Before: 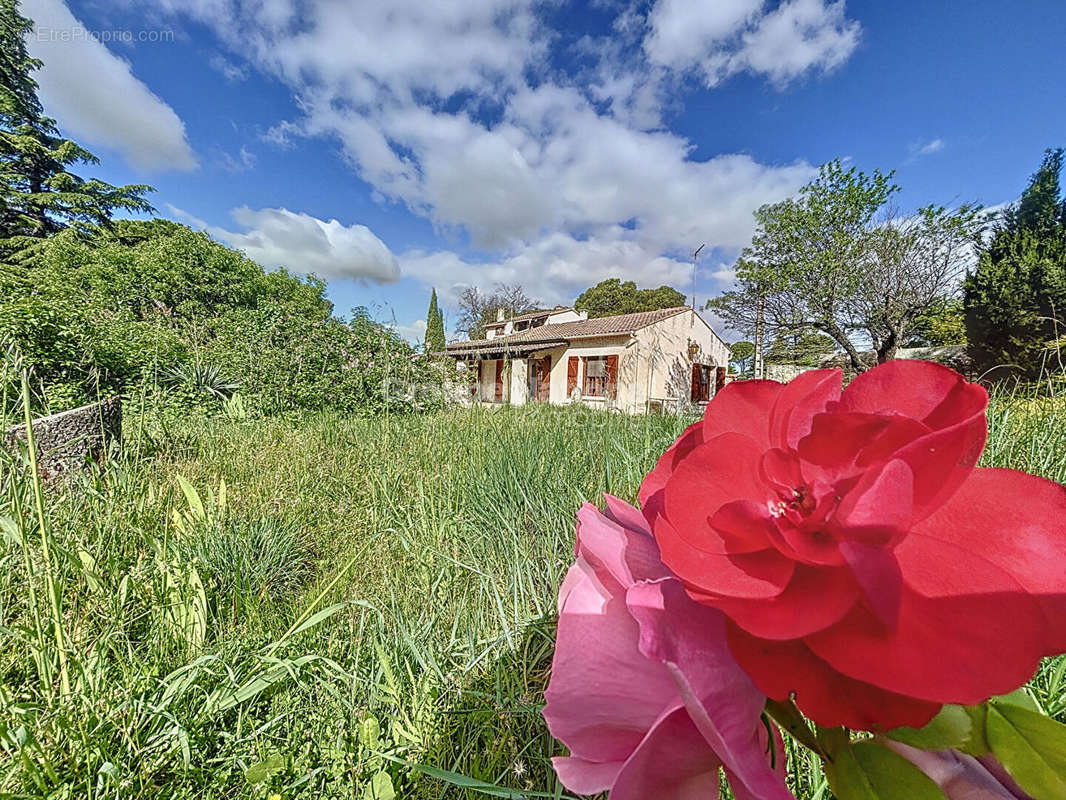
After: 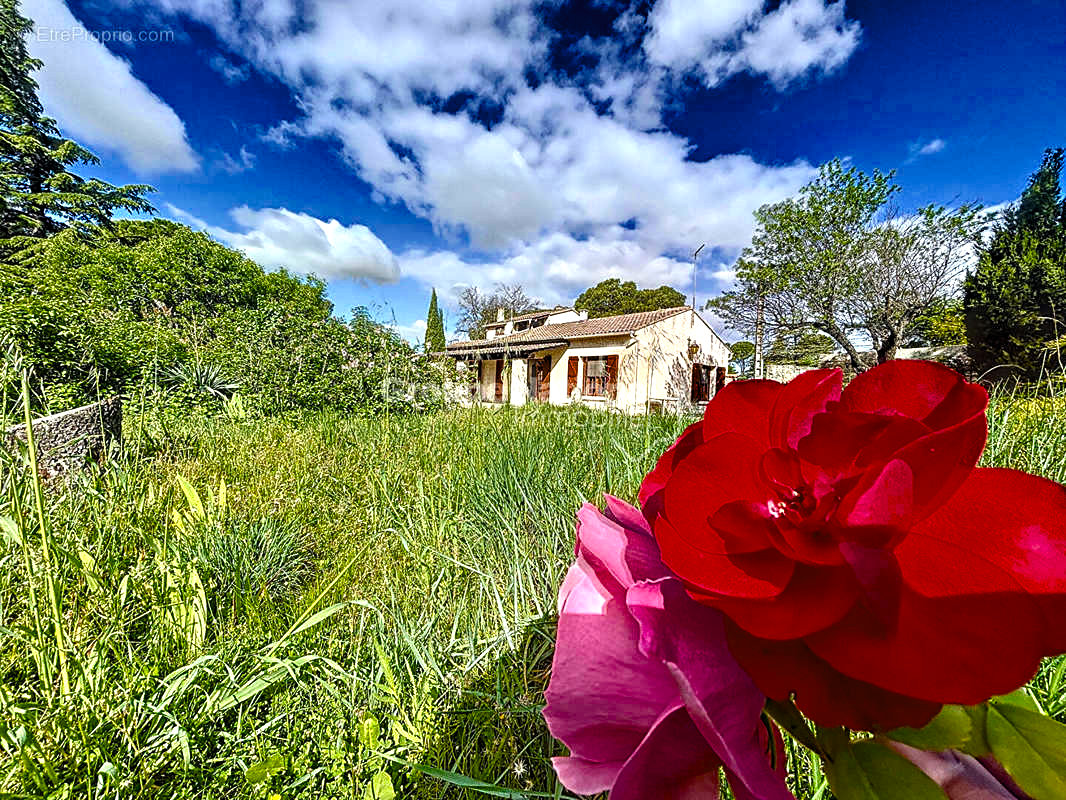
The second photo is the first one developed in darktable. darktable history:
color balance rgb: perceptual saturation grading › global saturation 30.252%, perceptual brilliance grading › global brilliance -4.759%, perceptual brilliance grading › highlights 23.821%, perceptual brilliance grading › mid-tones 6.981%, perceptual brilliance grading › shadows -4.658%, global vibrance 6.68%, contrast 12.188%, saturation formula JzAzBz (2021)
levels: levels [0.026, 0.507, 0.987]
